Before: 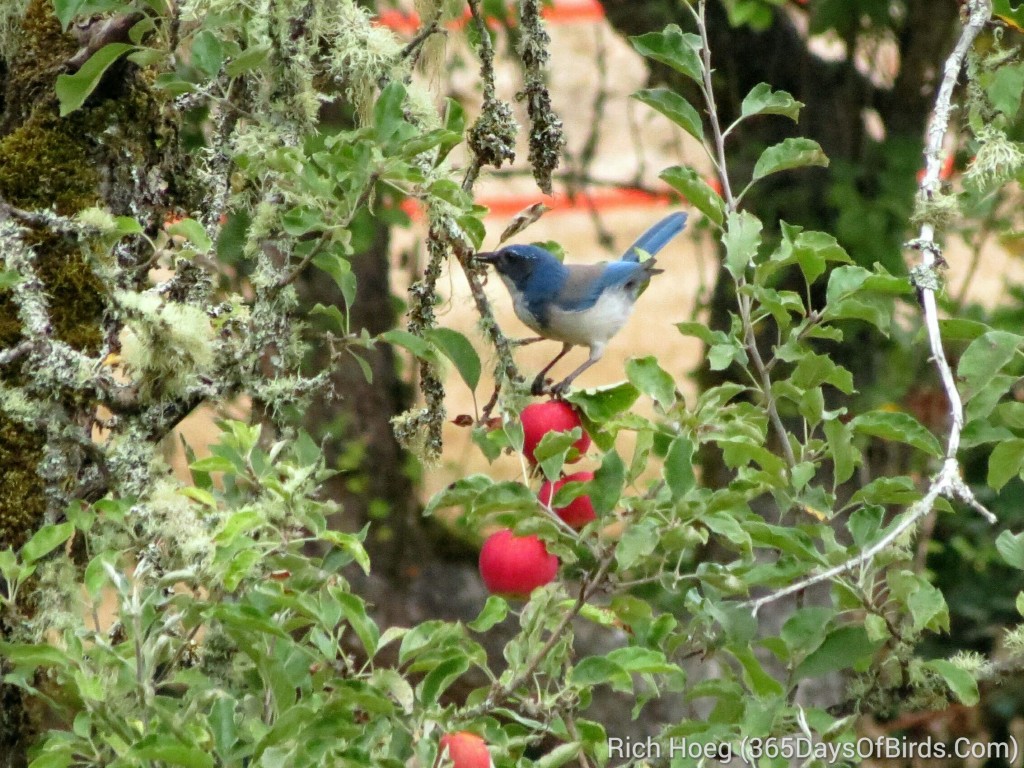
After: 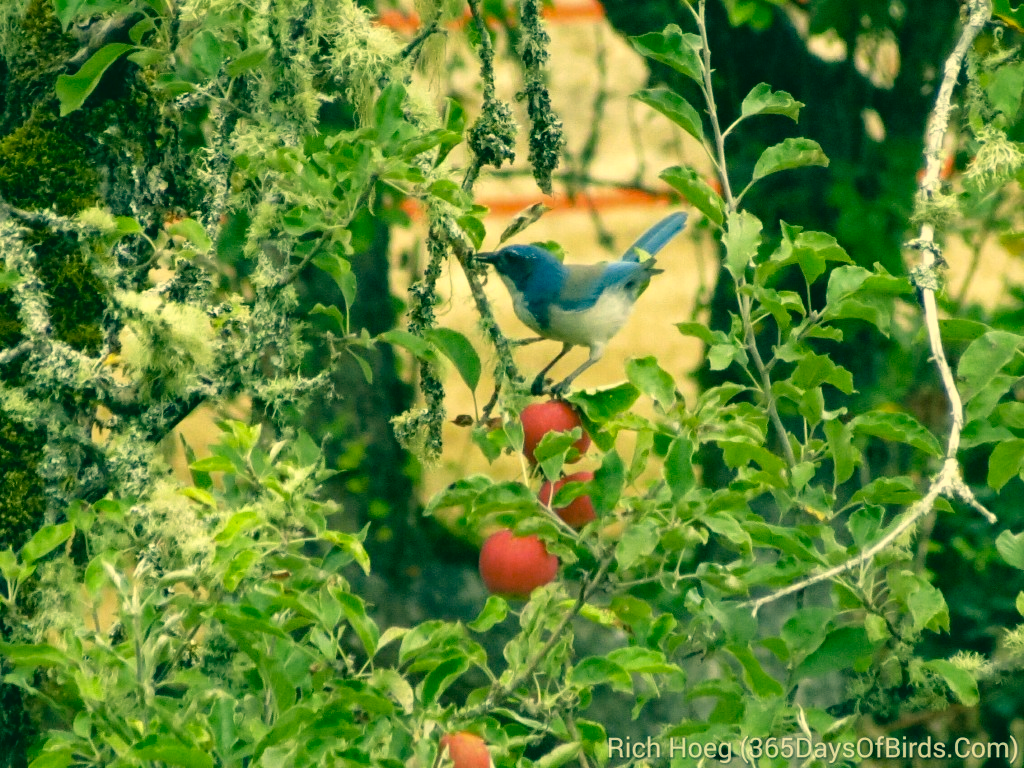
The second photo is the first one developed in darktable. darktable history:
color correction: highlights a* 2.07, highlights b* 34.15, shadows a* -35.95, shadows b* -5.9
